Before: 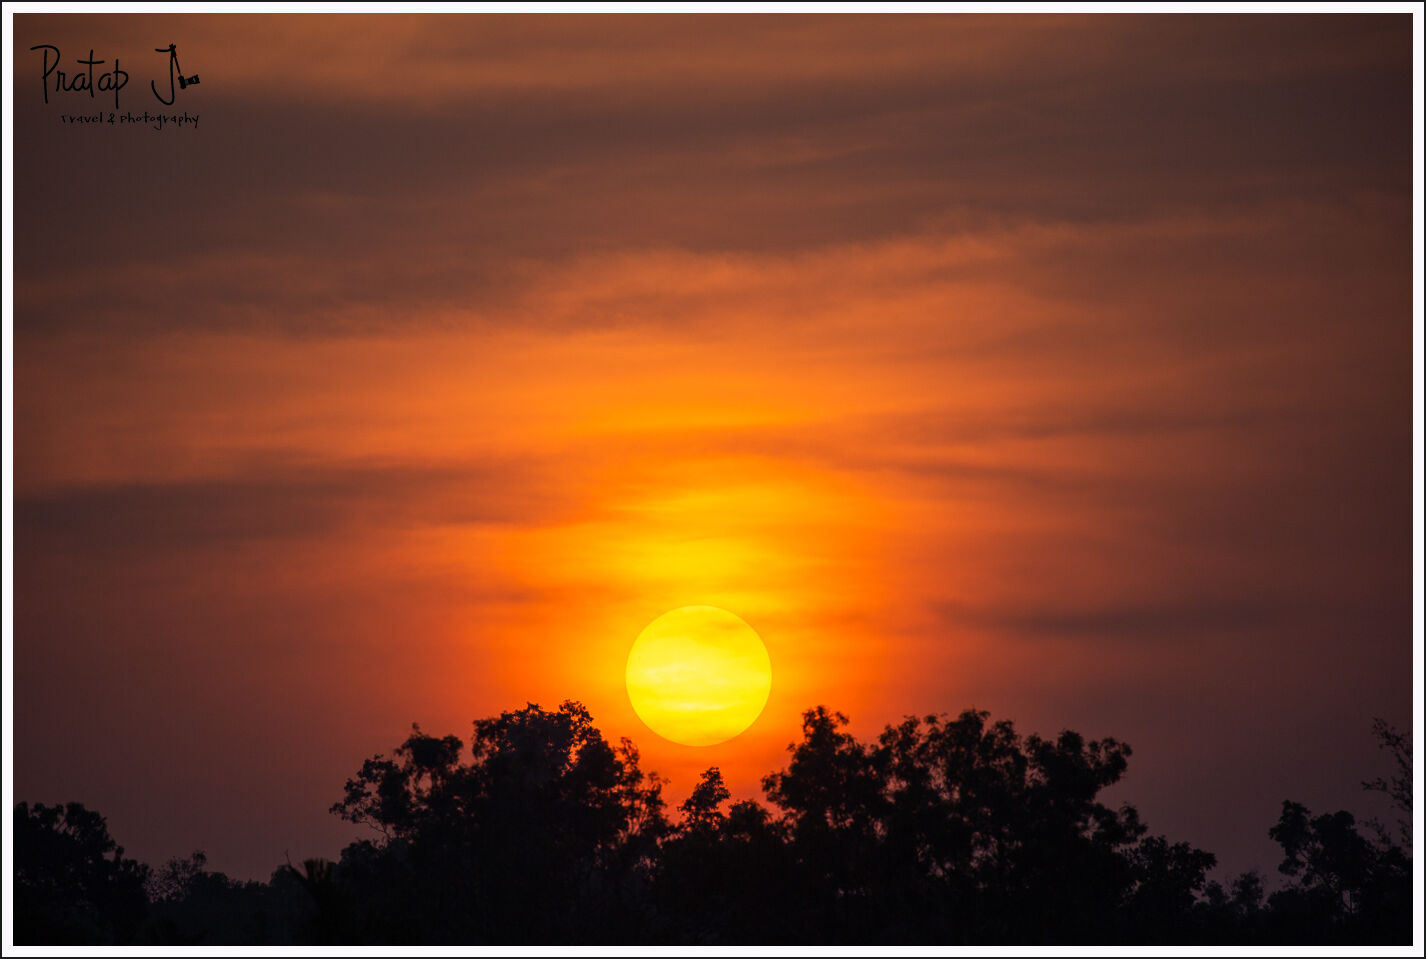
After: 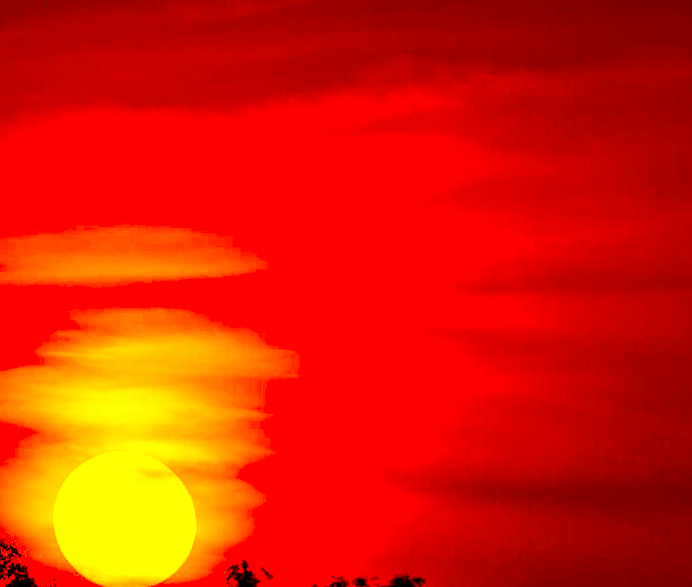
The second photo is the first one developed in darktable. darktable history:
color balance rgb: linear chroma grading › shadows -2.2%, linear chroma grading › highlights -15%, linear chroma grading › global chroma -10%, linear chroma grading › mid-tones -10%, perceptual saturation grading › global saturation 45%, perceptual saturation grading › highlights -50%, perceptual saturation grading › shadows 30%, perceptual brilliance grading › global brilliance 18%, global vibrance 45%
tone equalizer: on, module defaults
crop: left 32.075%, top 10.976%, right 18.355%, bottom 17.596%
color zones: curves: ch0 [(0, 0.613) (0.01, 0.613) (0.245, 0.448) (0.498, 0.529) (0.642, 0.665) (0.879, 0.777) (0.99, 0.613)]; ch1 [(0, 0) (0.143, 0) (0.286, 0) (0.429, 0) (0.571, 0) (0.714, 0) (0.857, 0)], mix -131.09%
exposure: black level correction 0.009, exposure -0.159 EV, compensate highlight preservation false
rotate and perspective: rotation 1.69°, lens shift (vertical) -0.023, lens shift (horizontal) -0.291, crop left 0.025, crop right 0.988, crop top 0.092, crop bottom 0.842
color contrast: green-magenta contrast 1.55, blue-yellow contrast 1.83
